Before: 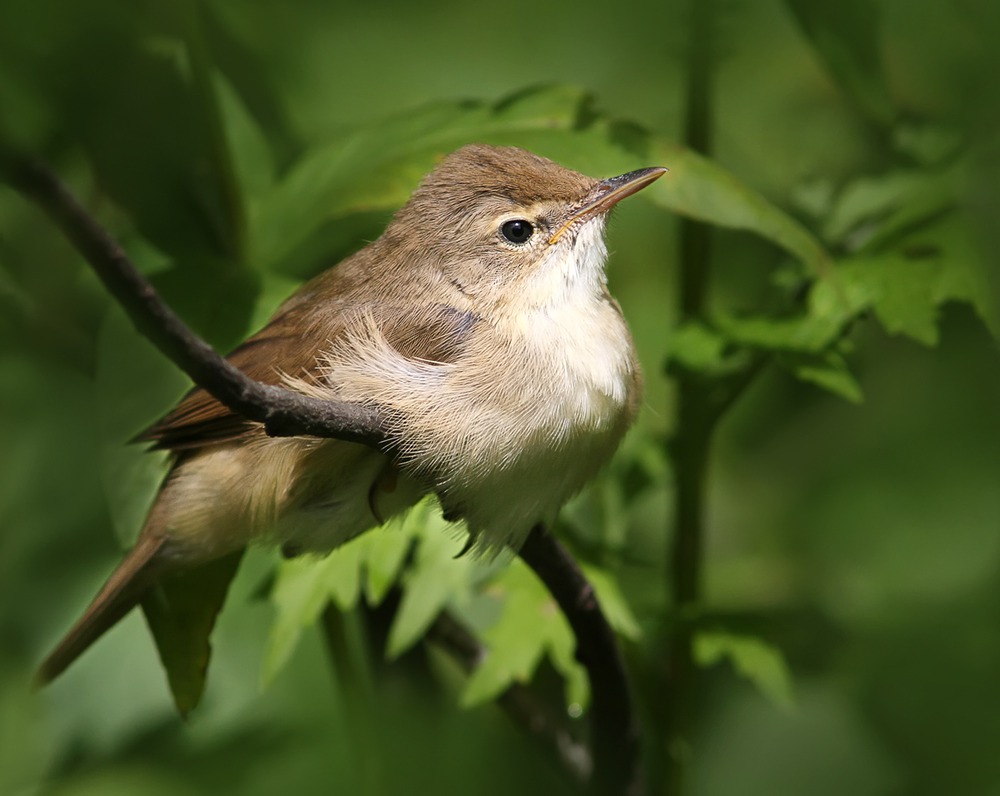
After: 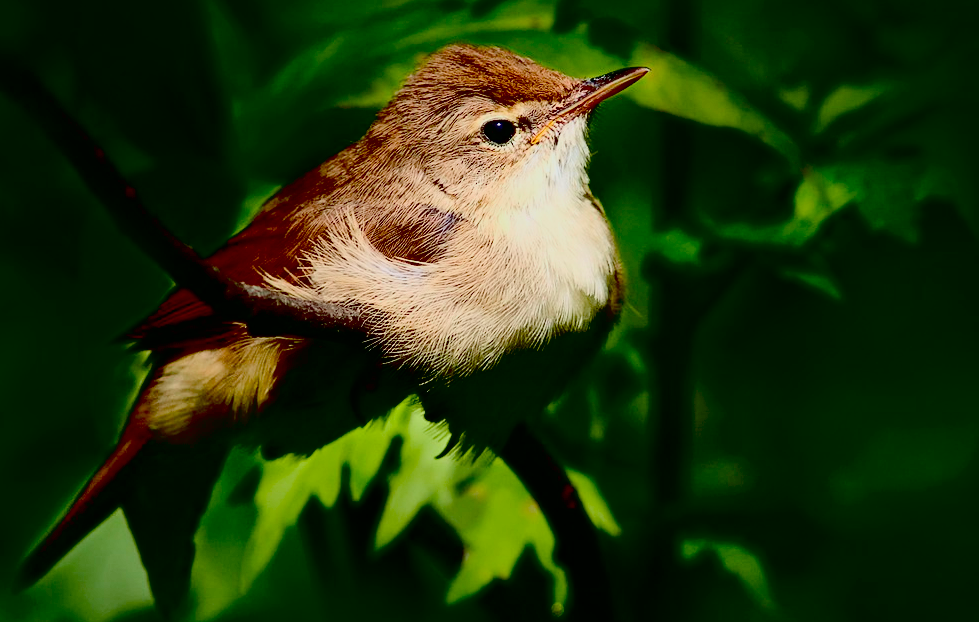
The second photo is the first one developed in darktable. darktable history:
tone curve: curves: ch0 [(0, 0) (0.128, 0.068) (0.292, 0.274) (0.453, 0.507) (0.653, 0.717) (0.785, 0.817) (0.995, 0.917)]; ch1 [(0, 0) (0.384, 0.365) (0.463, 0.447) (0.486, 0.474) (0.503, 0.497) (0.52, 0.525) (0.559, 0.591) (0.583, 0.623) (0.672, 0.699) (0.766, 0.773) (1, 1)]; ch2 [(0, 0) (0.374, 0.344) (0.446, 0.443) (0.501, 0.5) (0.527, 0.549) (0.565, 0.582) (0.624, 0.632) (1, 1)], color space Lab, independent channels, preserve colors none
exposure: black level correction 0.1, exposure -0.085 EV, compensate highlight preservation false
crop and rotate: left 1.865%, top 12.72%, right 0.173%, bottom 9.1%
